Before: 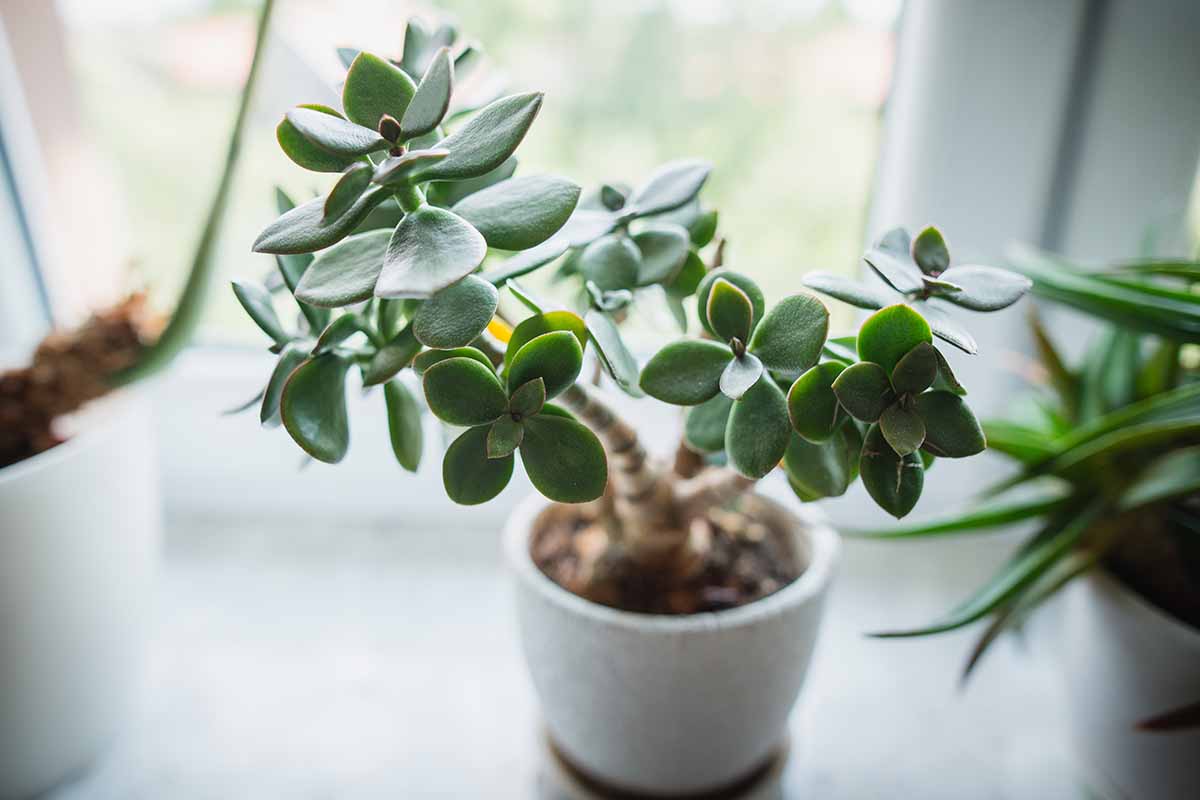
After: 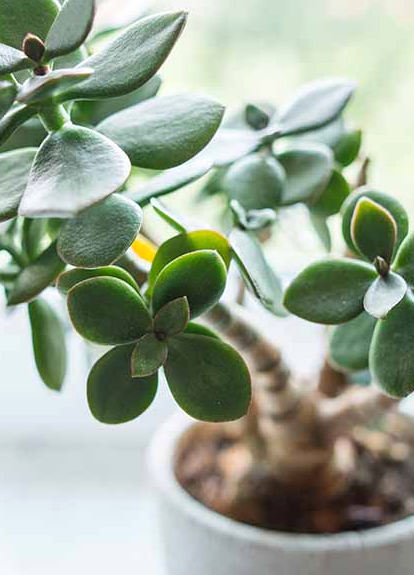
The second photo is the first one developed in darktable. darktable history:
crop and rotate: left 29.683%, top 10.196%, right 35.739%, bottom 17.853%
exposure: exposure 0.134 EV, compensate highlight preservation false
